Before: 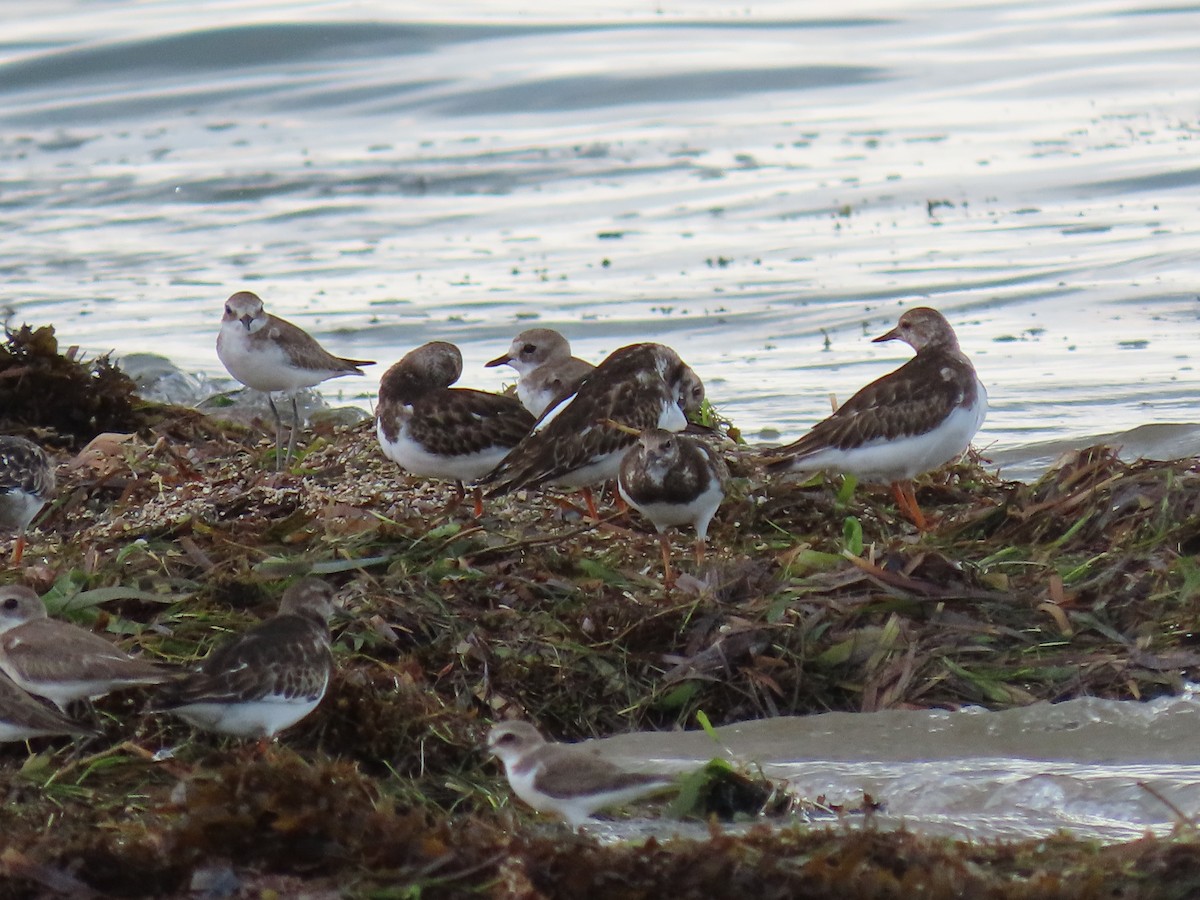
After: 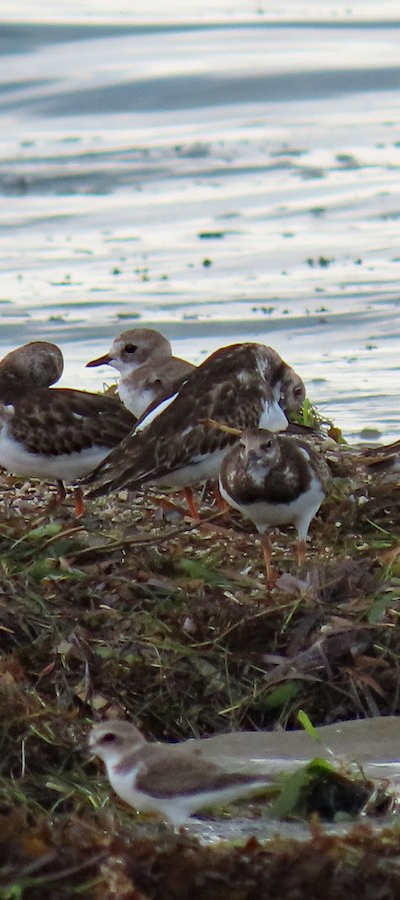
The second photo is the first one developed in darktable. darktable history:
haze removal: compatibility mode true, adaptive false
crop: left 33.313%, right 33.302%
